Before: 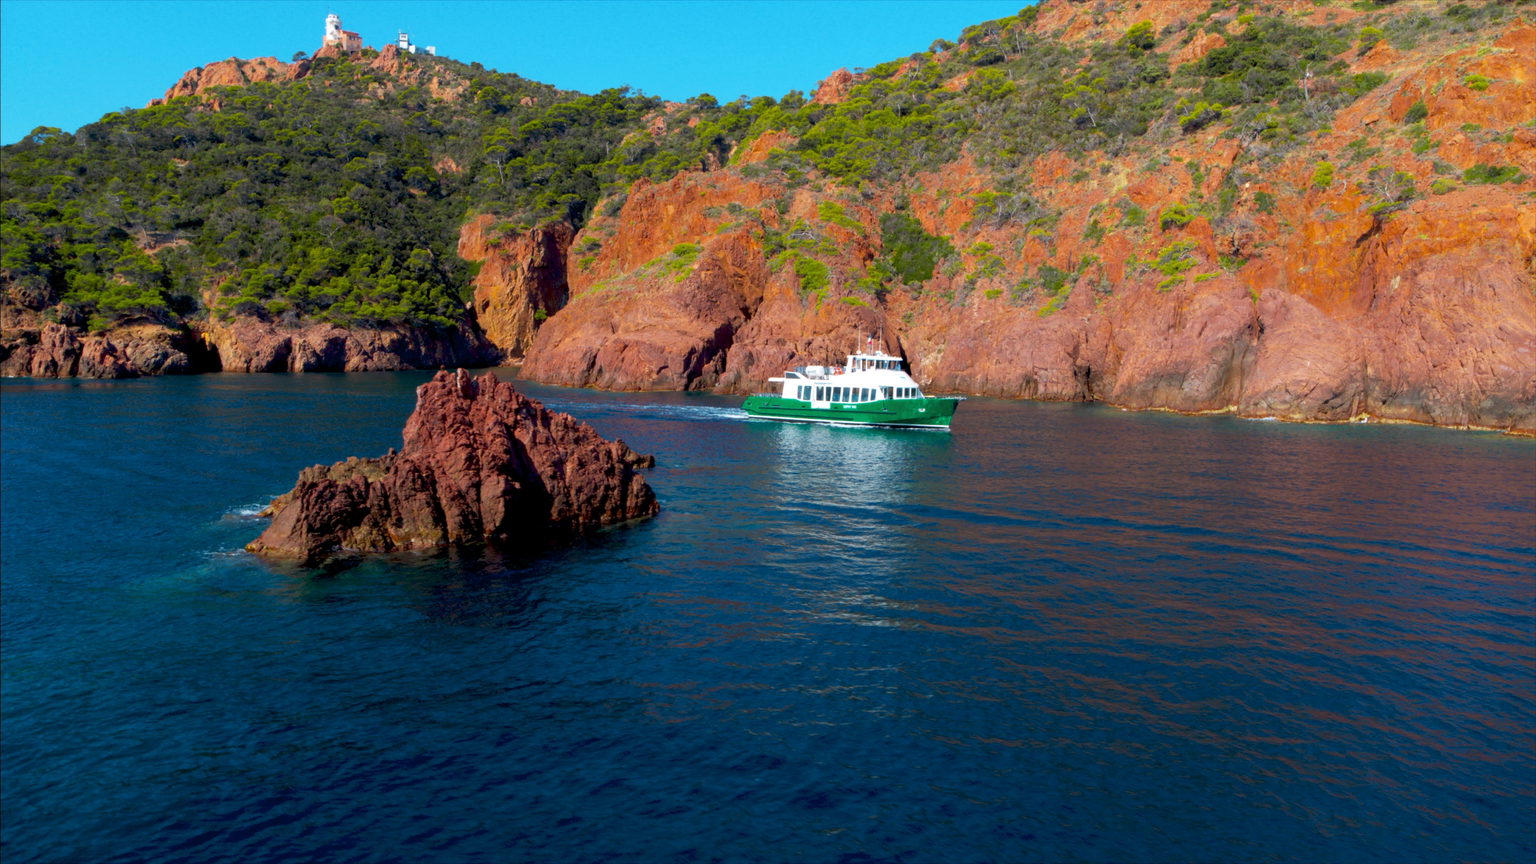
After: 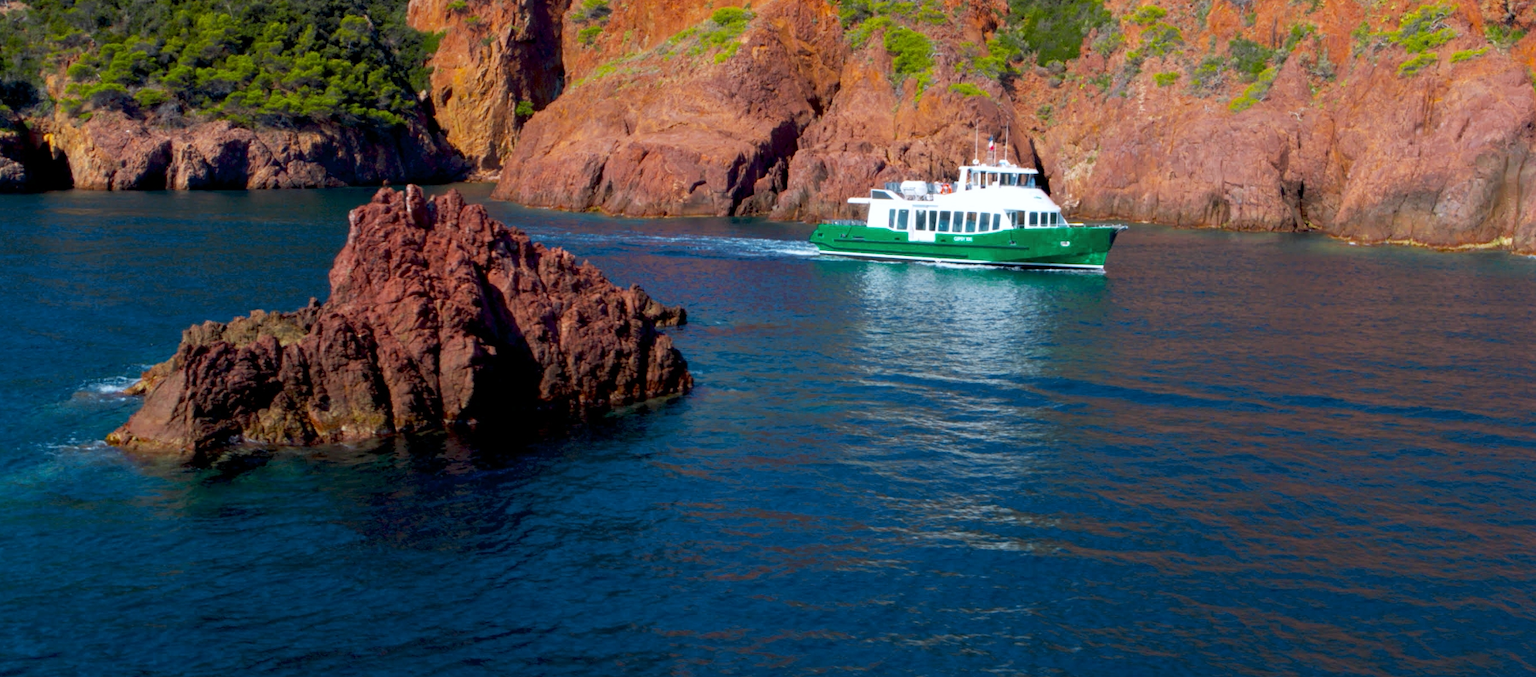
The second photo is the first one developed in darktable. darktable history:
crop: left 11.123%, top 27.61%, right 18.3%, bottom 17.034%
white balance: red 0.98, blue 1.034
